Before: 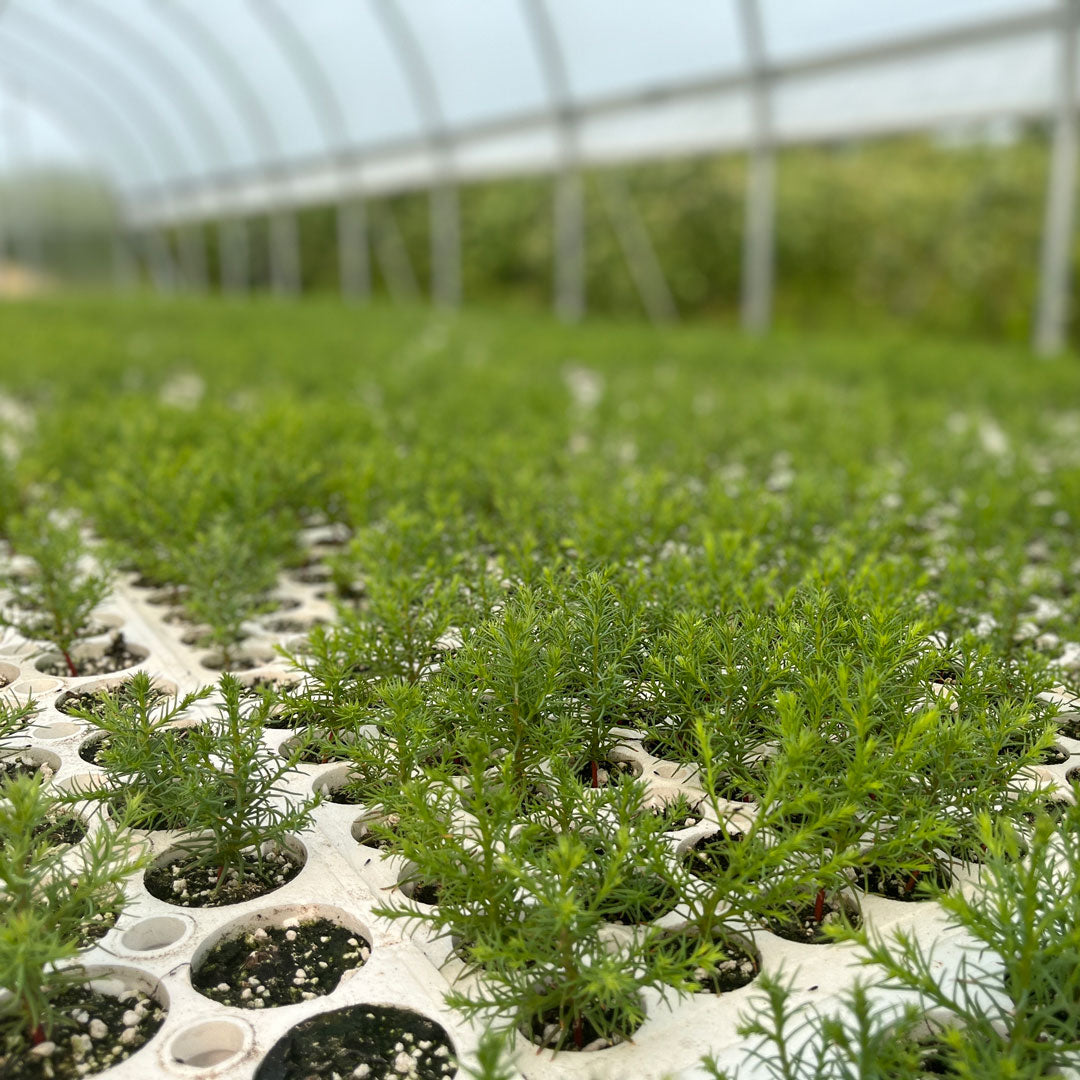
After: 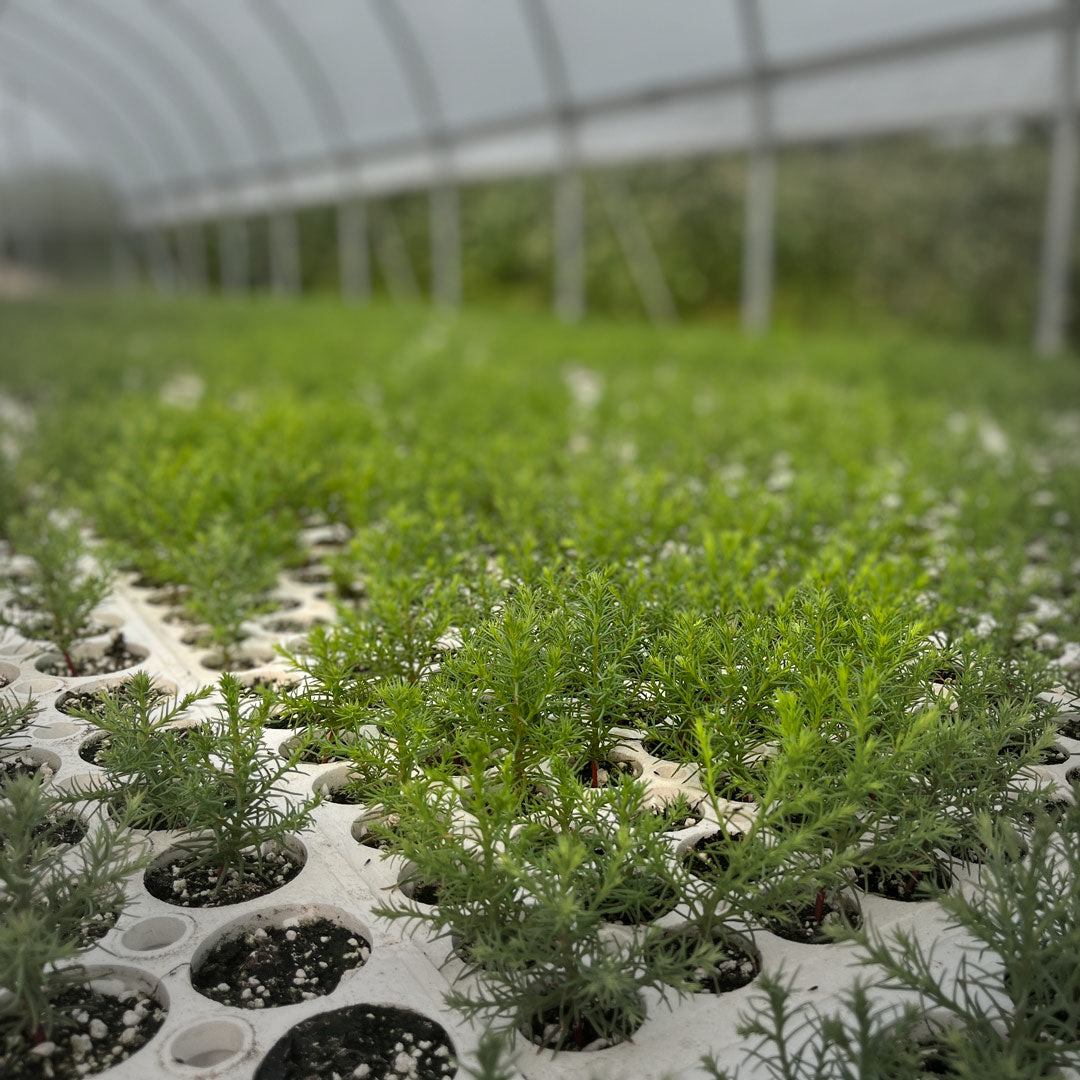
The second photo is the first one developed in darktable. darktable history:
vignetting: fall-off start 71.02%, width/height ratio 1.334
